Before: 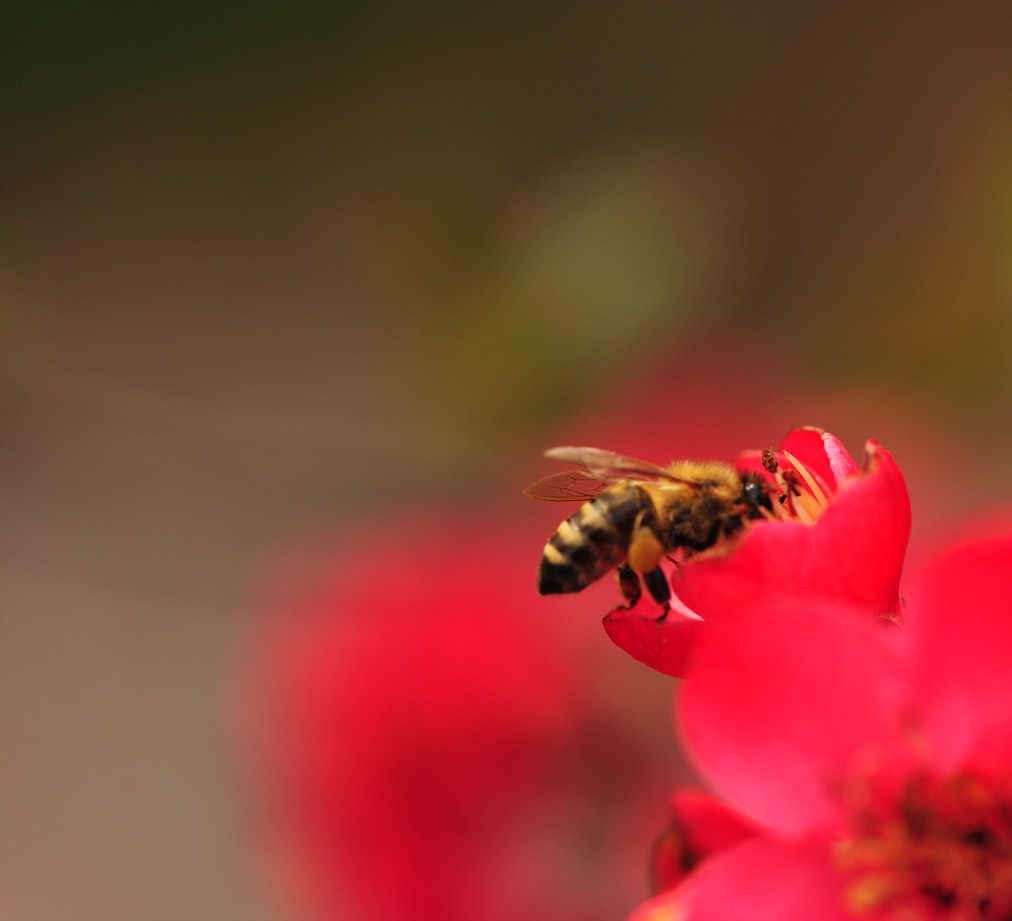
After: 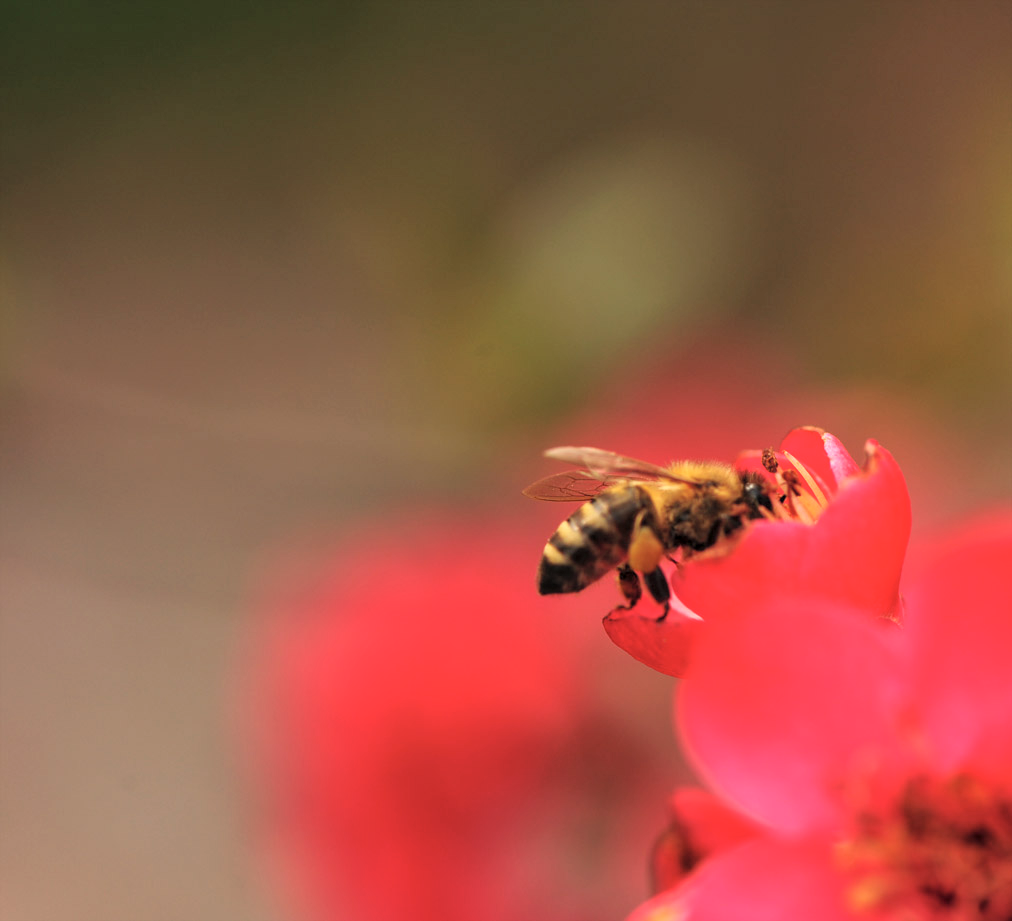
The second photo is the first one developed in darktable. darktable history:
local contrast: on, module defaults
contrast brightness saturation: brightness 0.151
